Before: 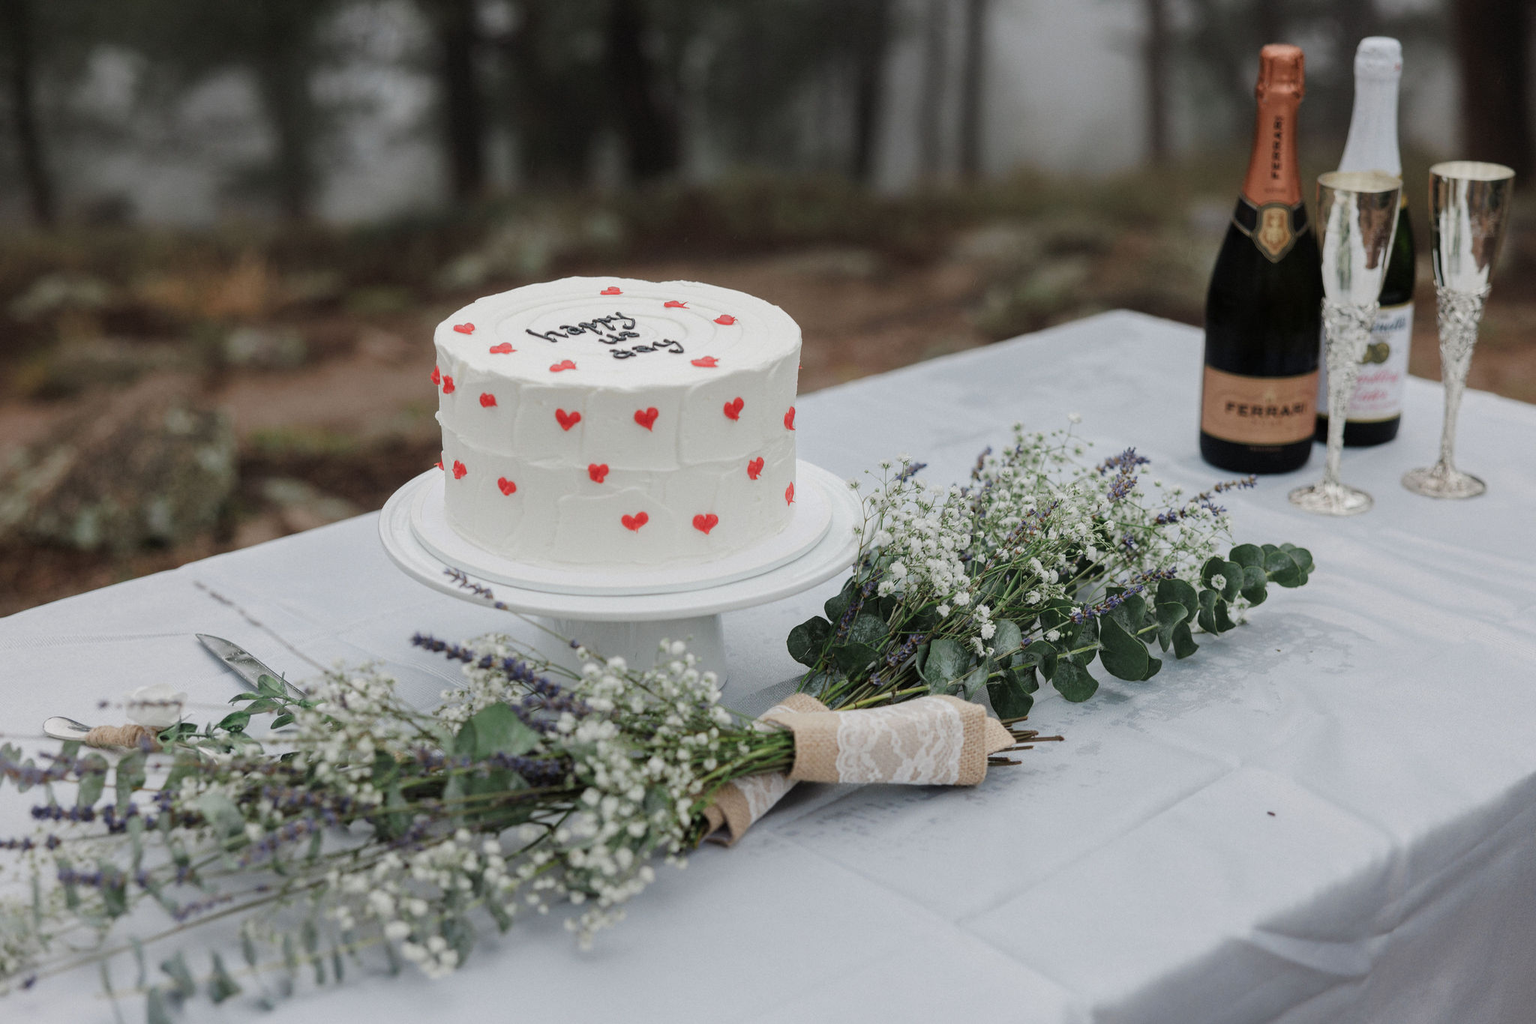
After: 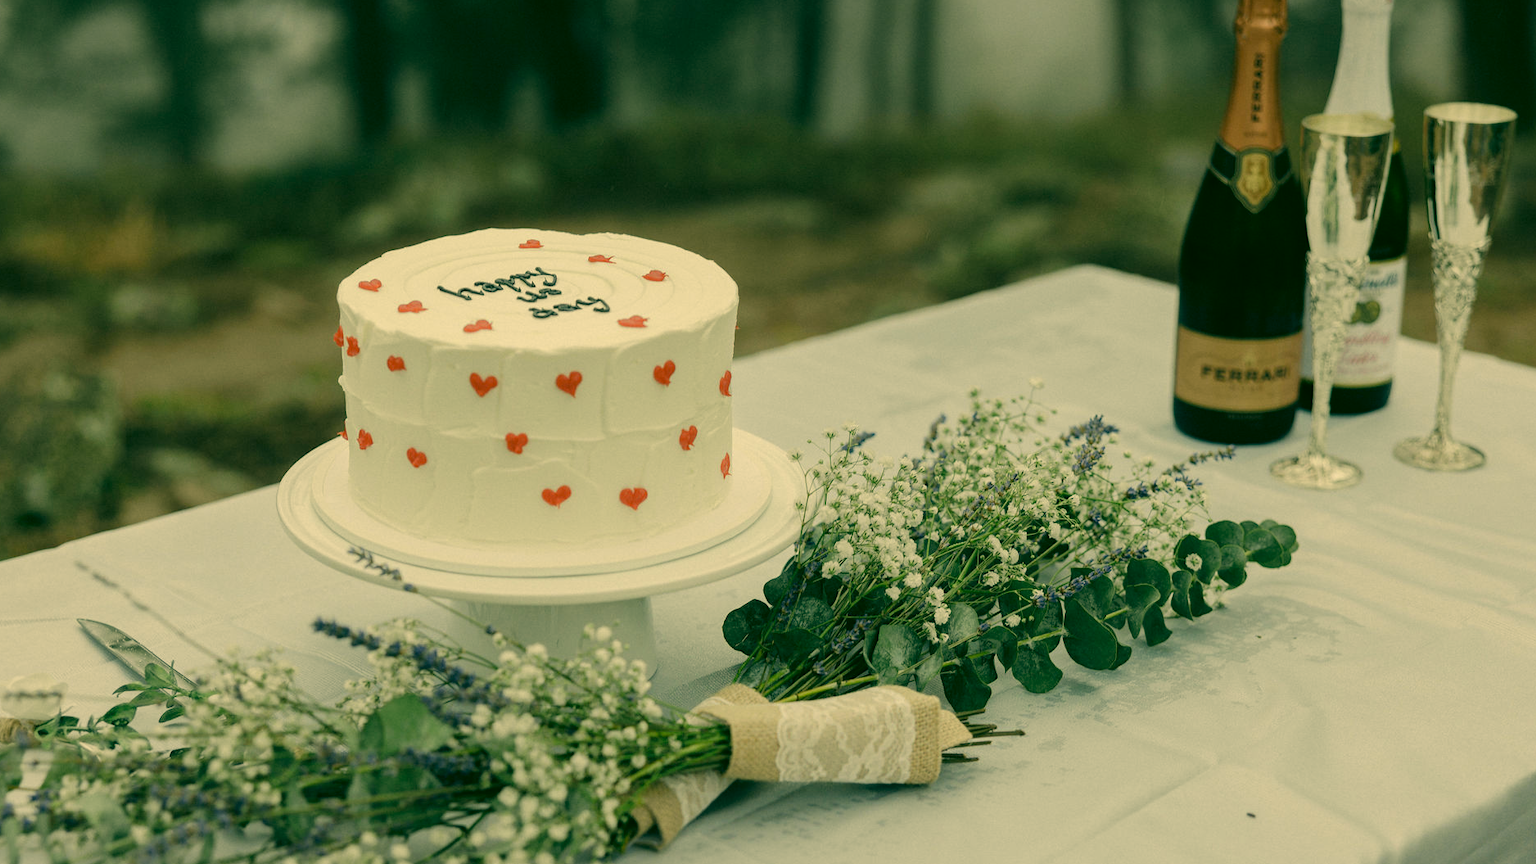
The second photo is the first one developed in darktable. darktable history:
color correction: highlights a* 5.62, highlights b* 33.57, shadows a* -25.86, shadows b* 4.02
crop: left 8.155%, top 6.611%, bottom 15.385%
